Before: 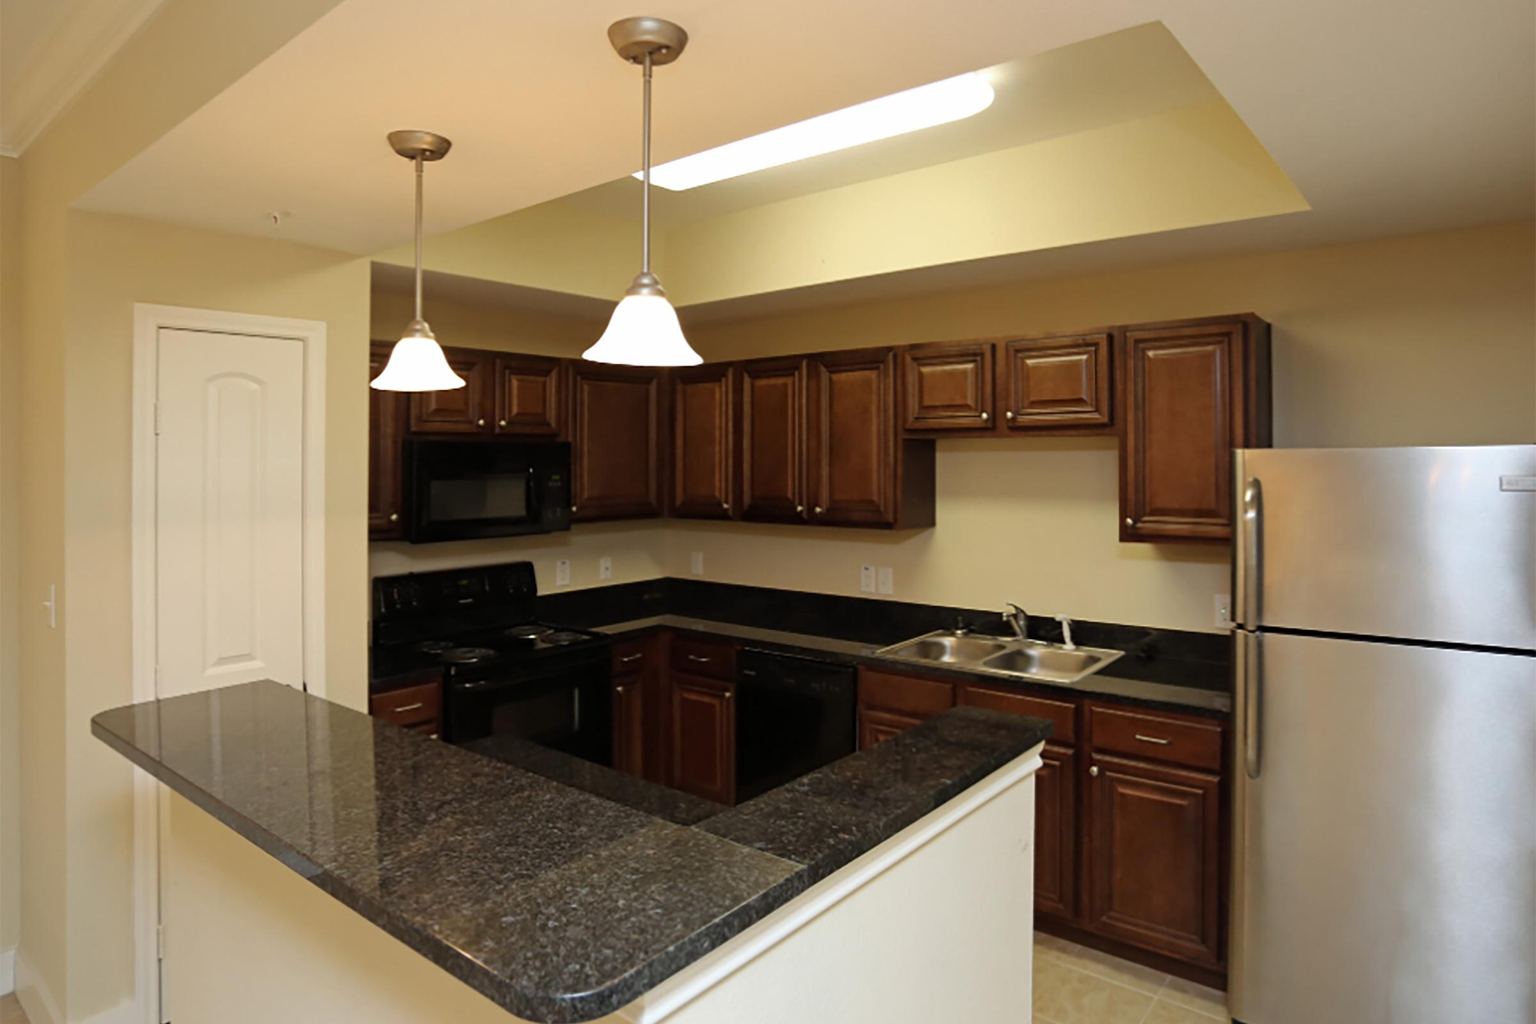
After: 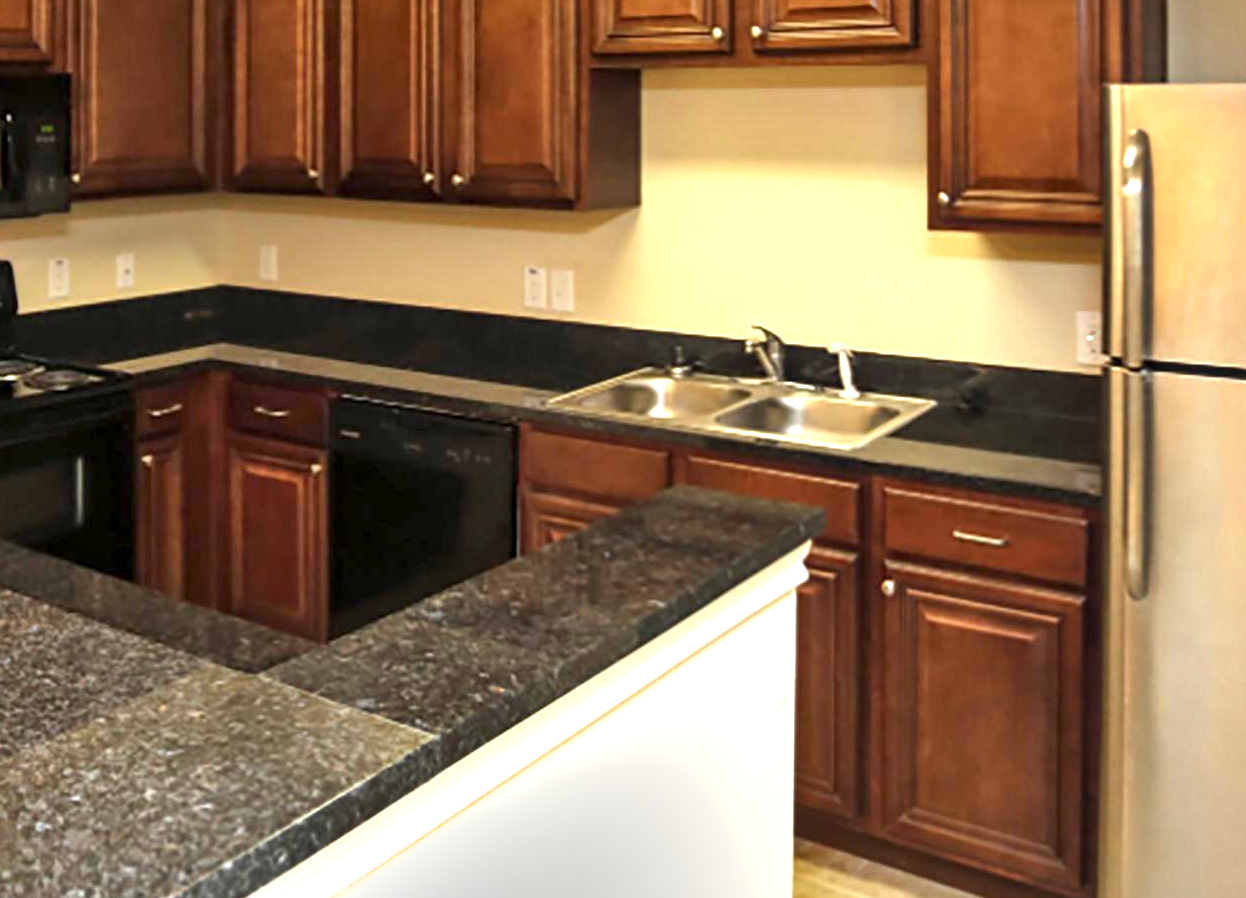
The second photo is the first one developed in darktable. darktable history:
color zones: curves: ch1 [(0, 0.525) (0.143, 0.556) (0.286, 0.52) (0.429, 0.5) (0.571, 0.5) (0.714, 0.5) (0.857, 0.503) (1, 0.525)]
crop: left 34.229%, top 38.623%, right 13.815%, bottom 5.226%
local contrast: on, module defaults
shadows and highlights: soften with gaussian
exposure: exposure 1.514 EV, compensate highlight preservation false
